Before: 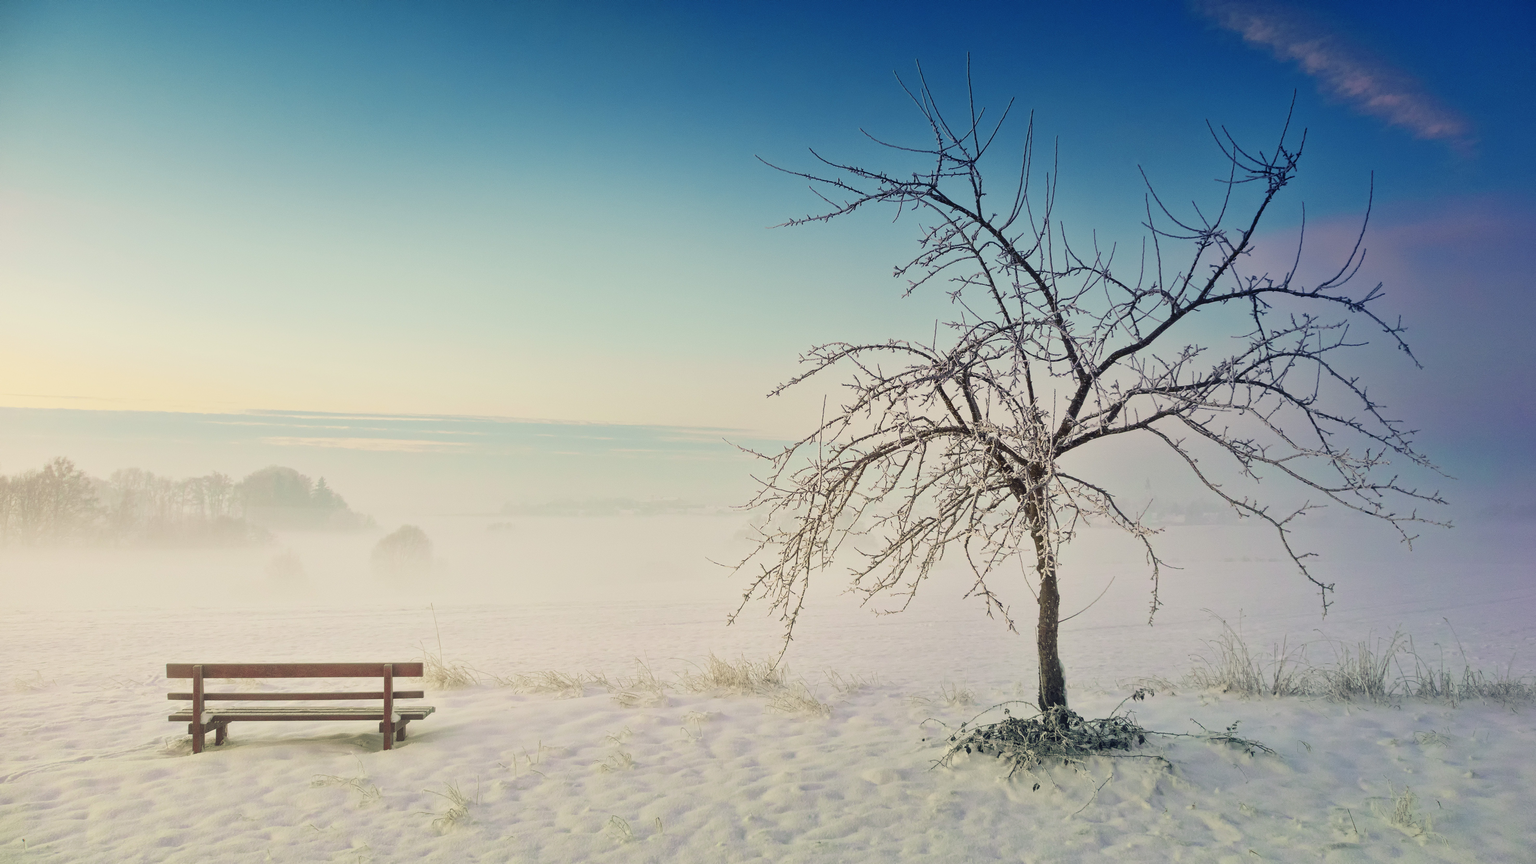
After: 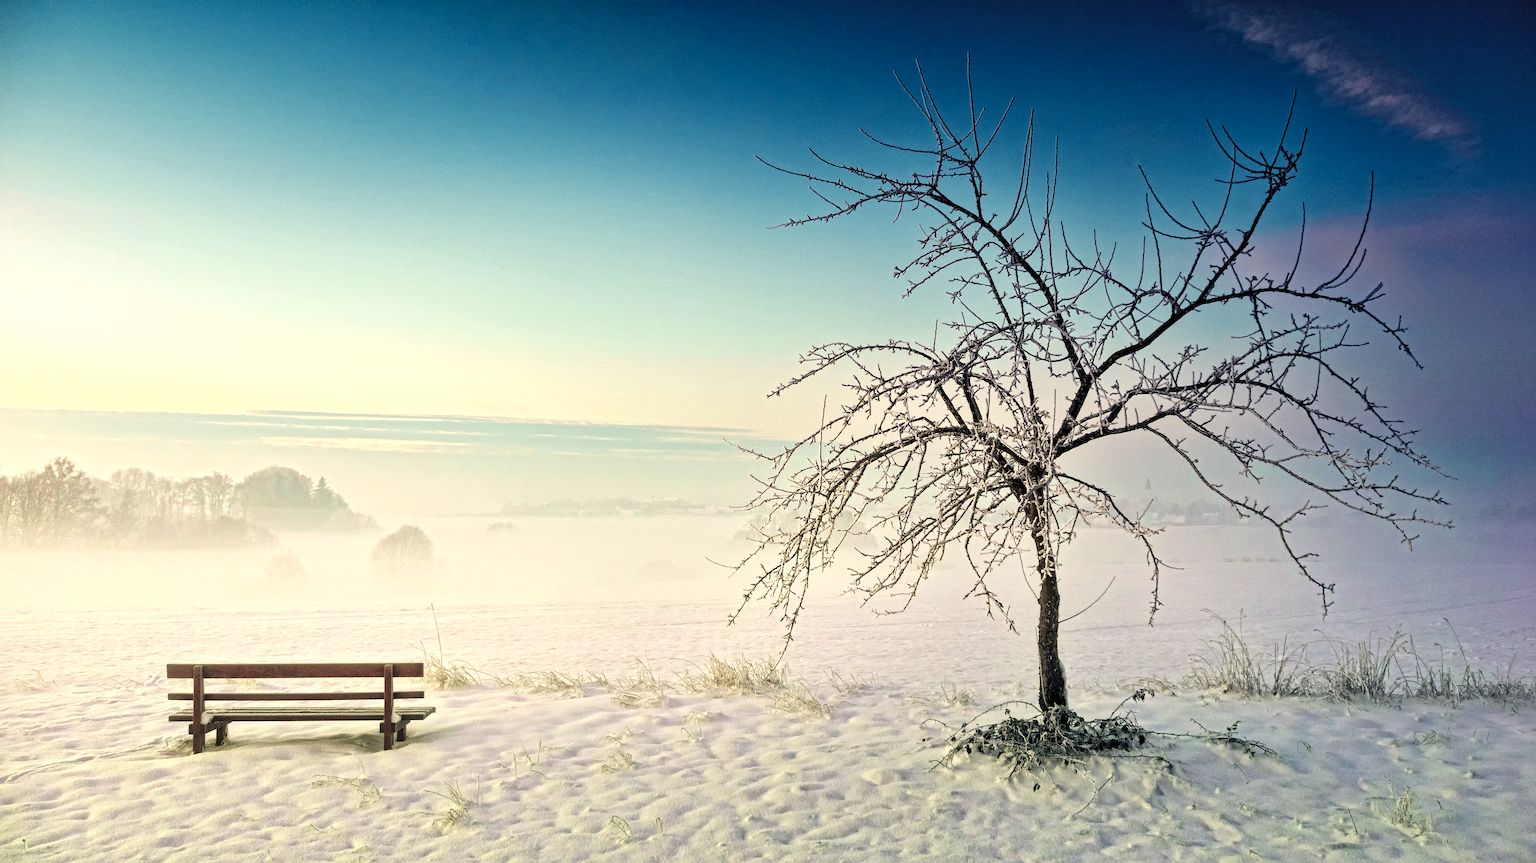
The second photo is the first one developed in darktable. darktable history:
color correction: highlights b* -0.052, saturation 1.29
levels: levels [0.129, 0.519, 0.867]
local contrast: mode bilateral grid, contrast 19, coarseness 18, detail 164%, midtone range 0.2
